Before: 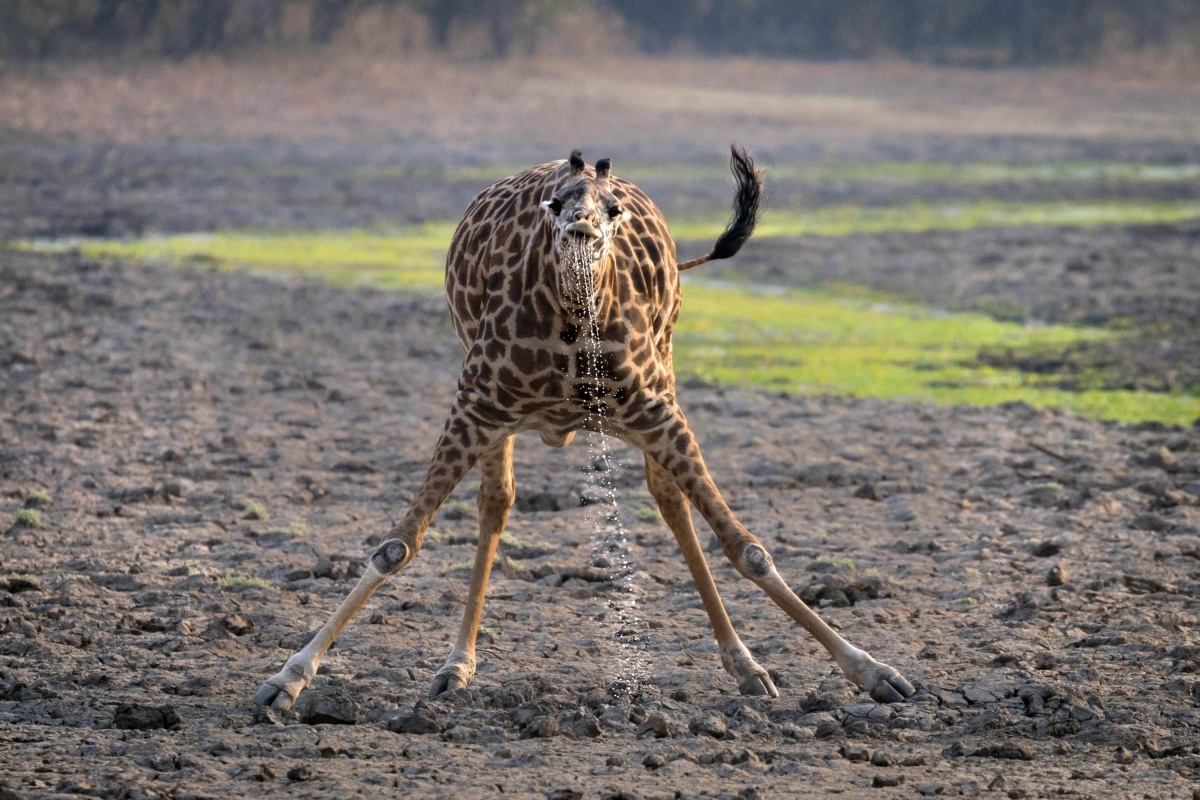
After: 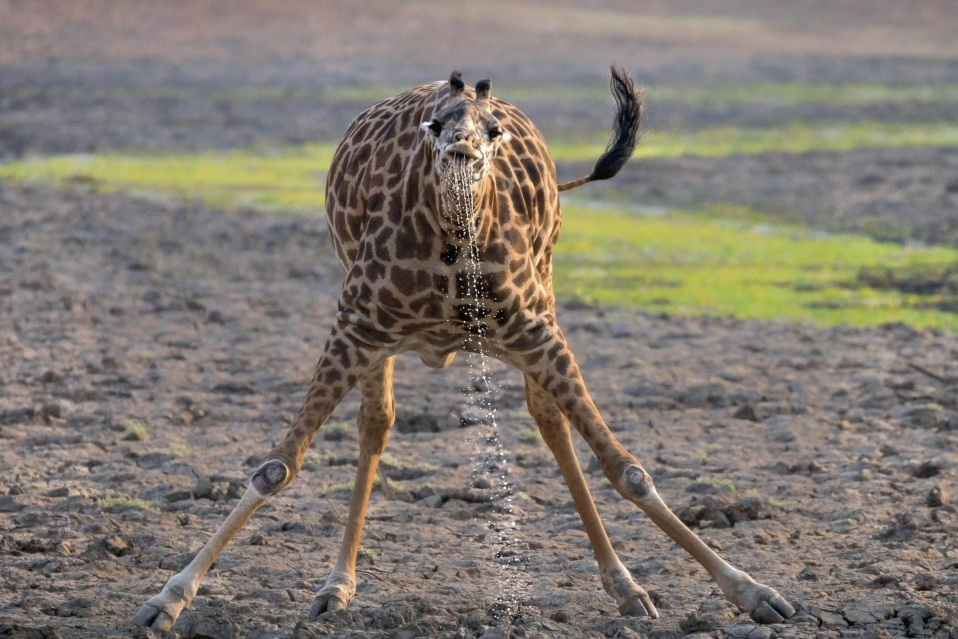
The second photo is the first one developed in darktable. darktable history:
crop and rotate: left 10.071%, top 10.071%, right 10.02%, bottom 10.02%
shadows and highlights: on, module defaults
local contrast: mode bilateral grid, contrast 100, coarseness 100, detail 91%, midtone range 0.2
